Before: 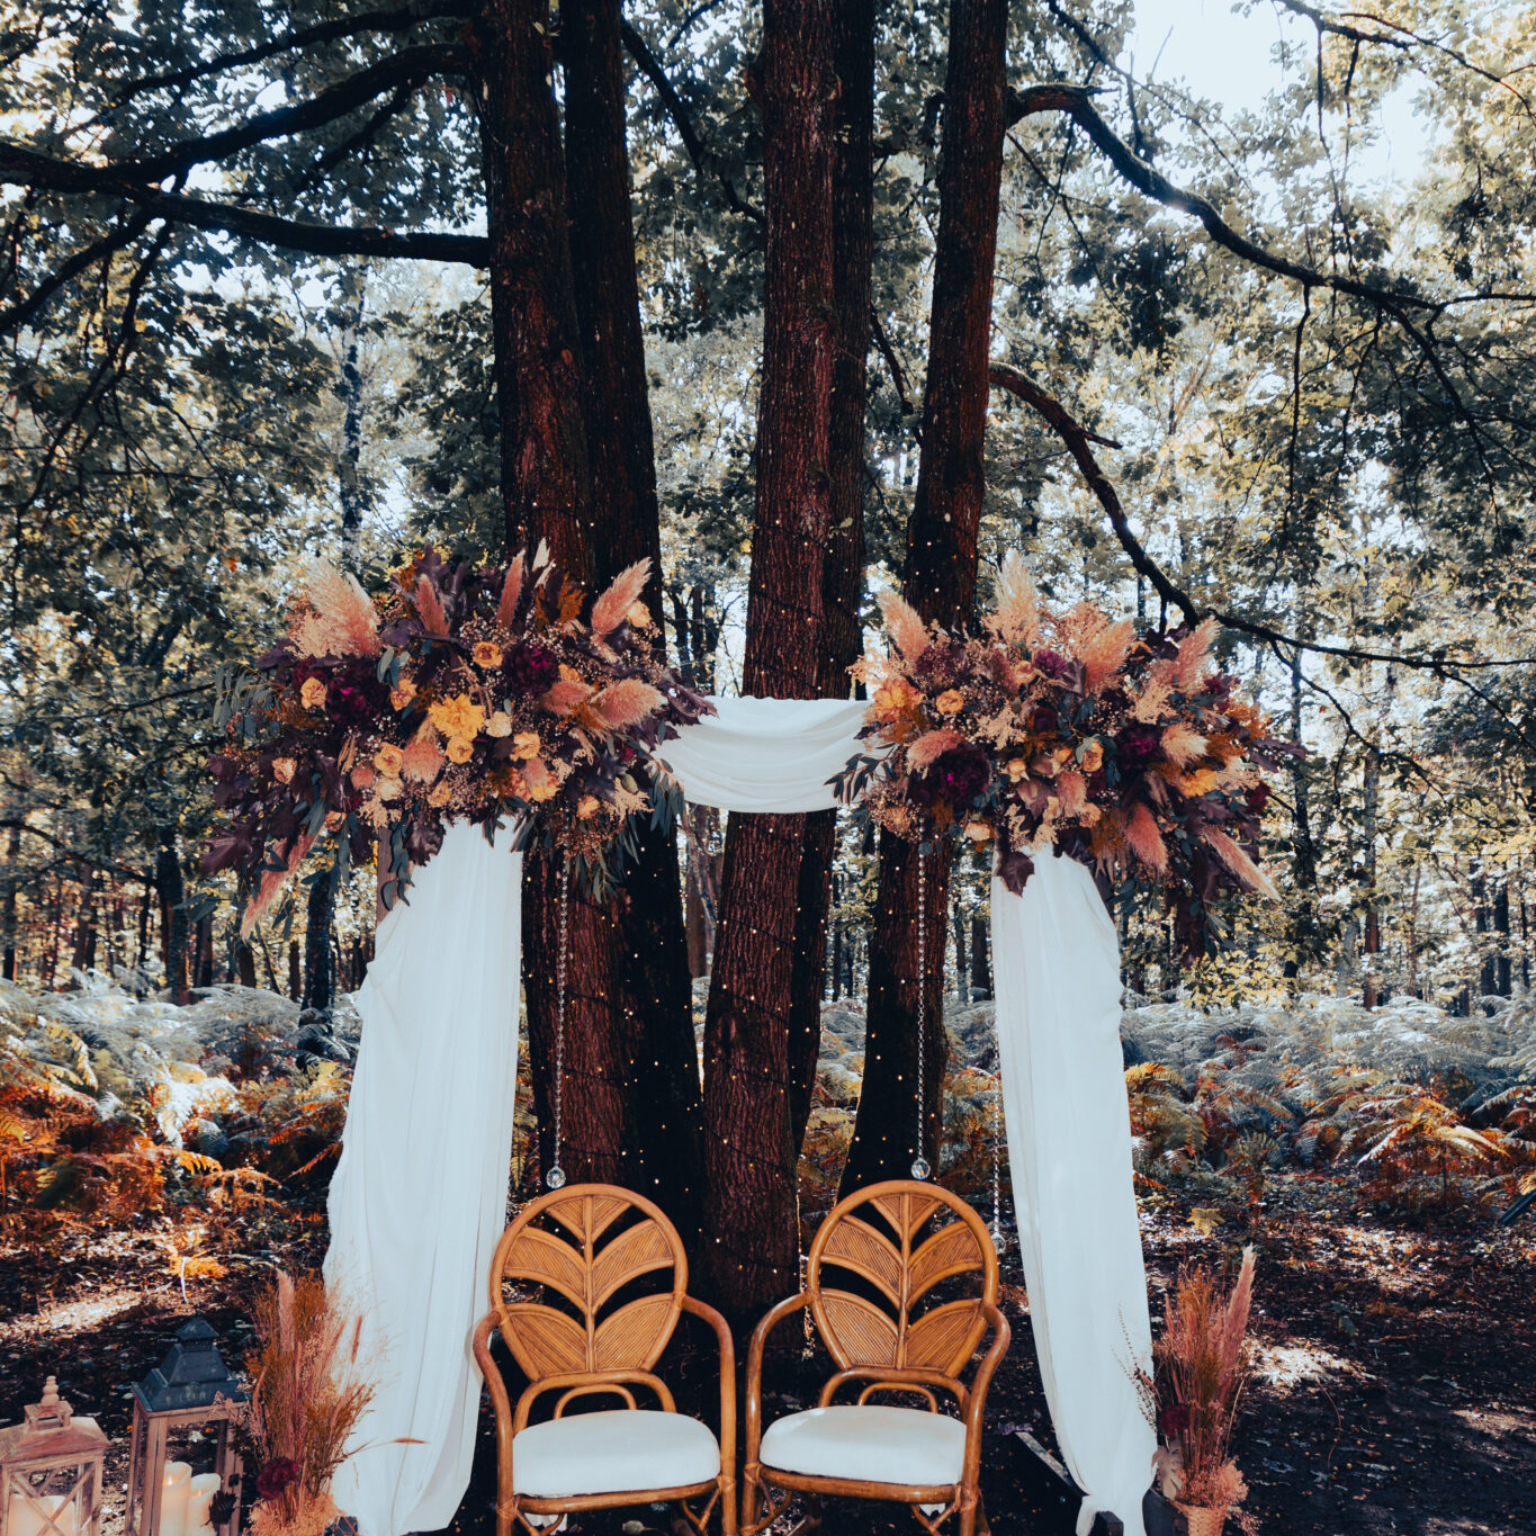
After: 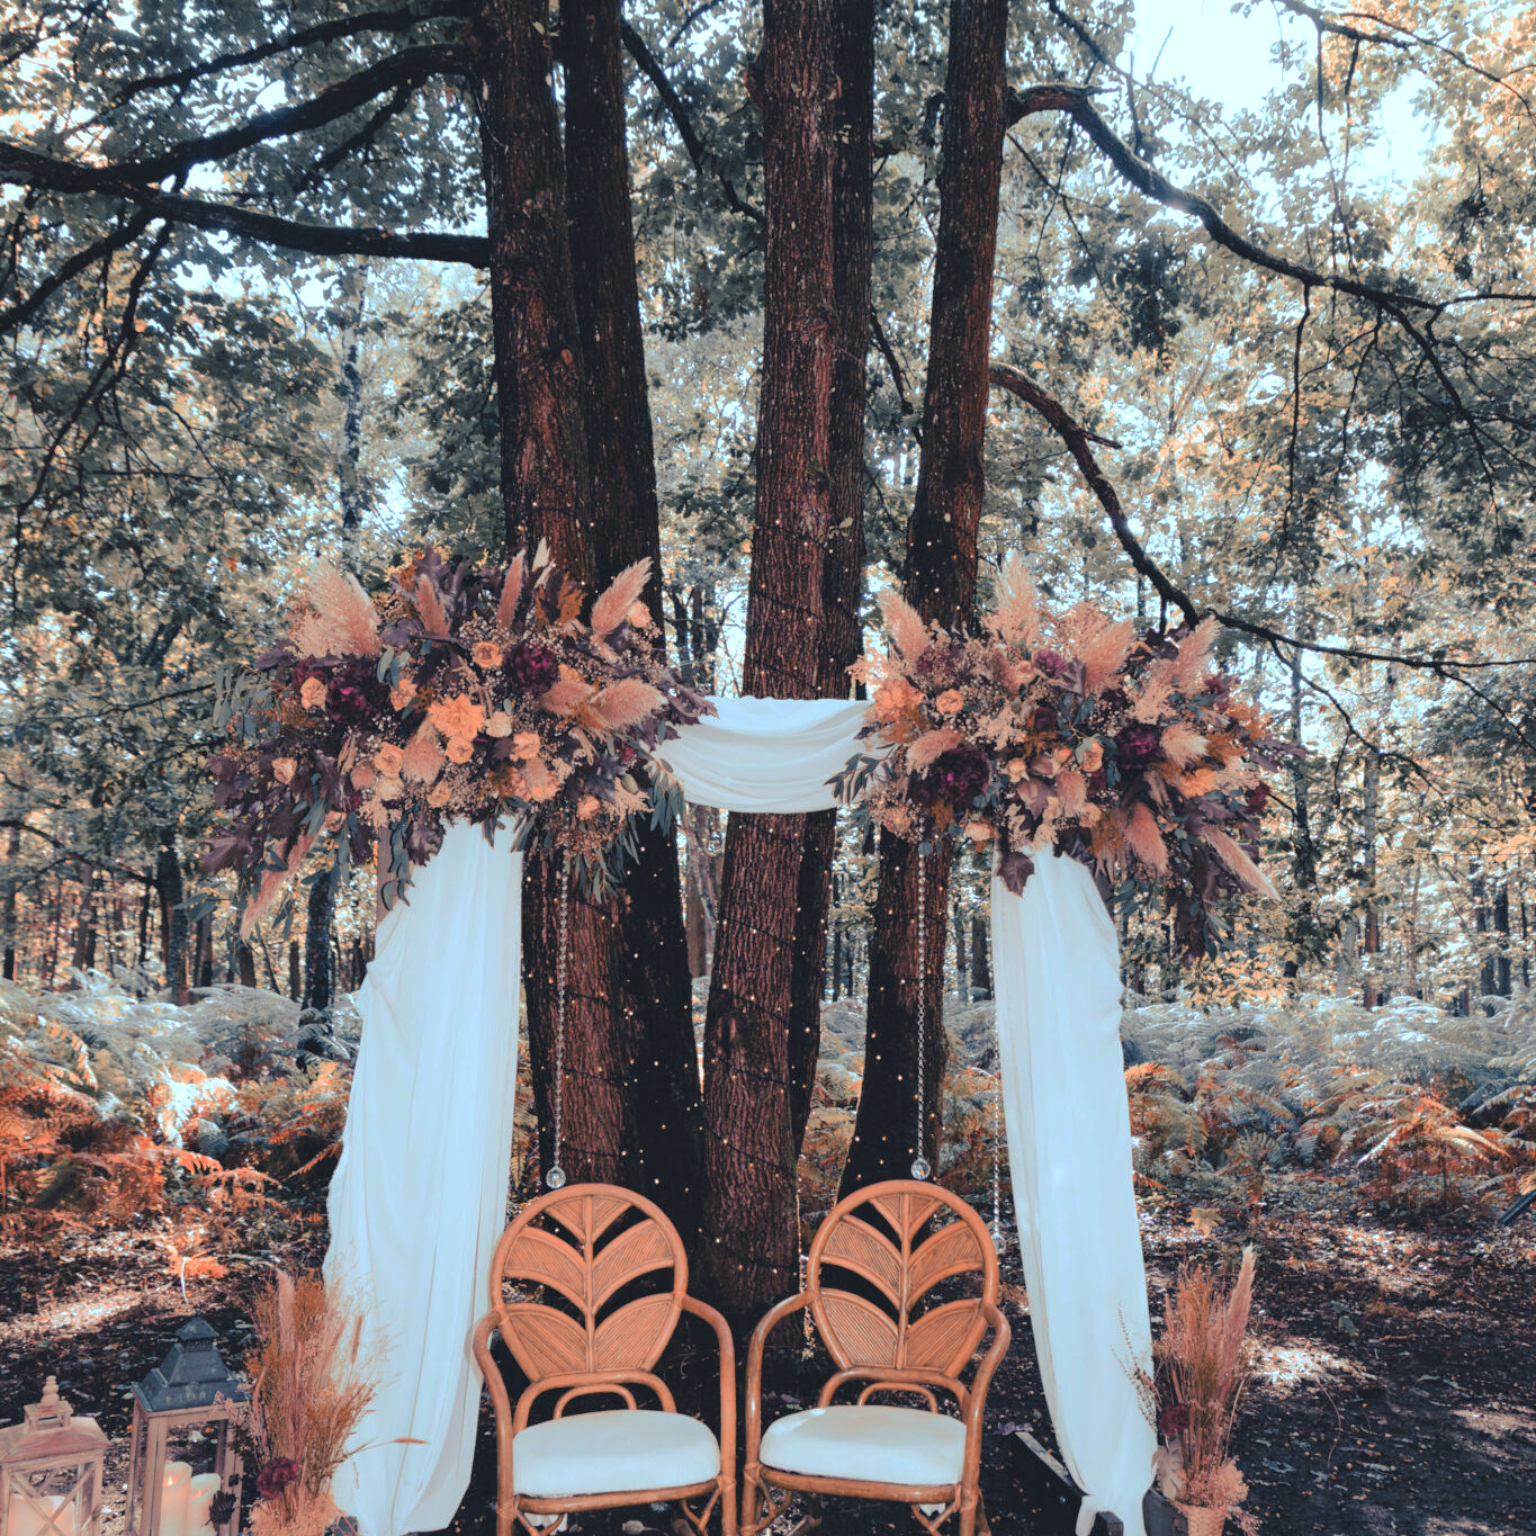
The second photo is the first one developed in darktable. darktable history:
color zones: curves: ch2 [(0, 0.5) (0.084, 0.497) (0.323, 0.335) (0.4, 0.497) (1, 0.5)]
exposure: exposure 0.298 EV, compensate highlight preservation false
base curve: curves: ch0 [(0, 0) (0.841, 0.609) (1, 1)], preserve colors none
contrast brightness saturation: brightness 0.288
